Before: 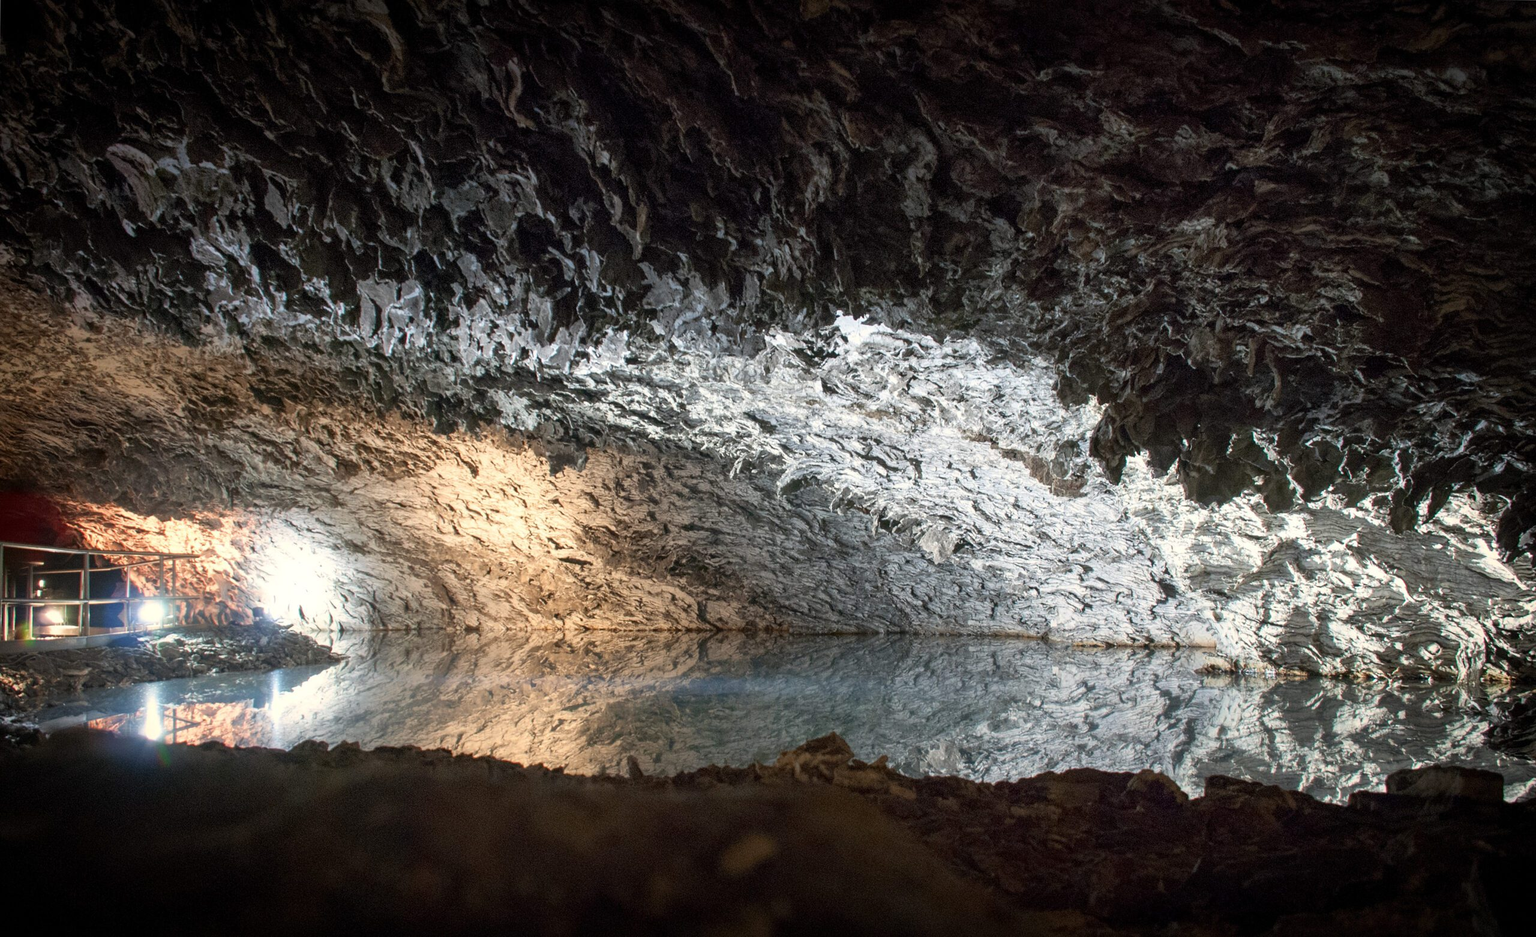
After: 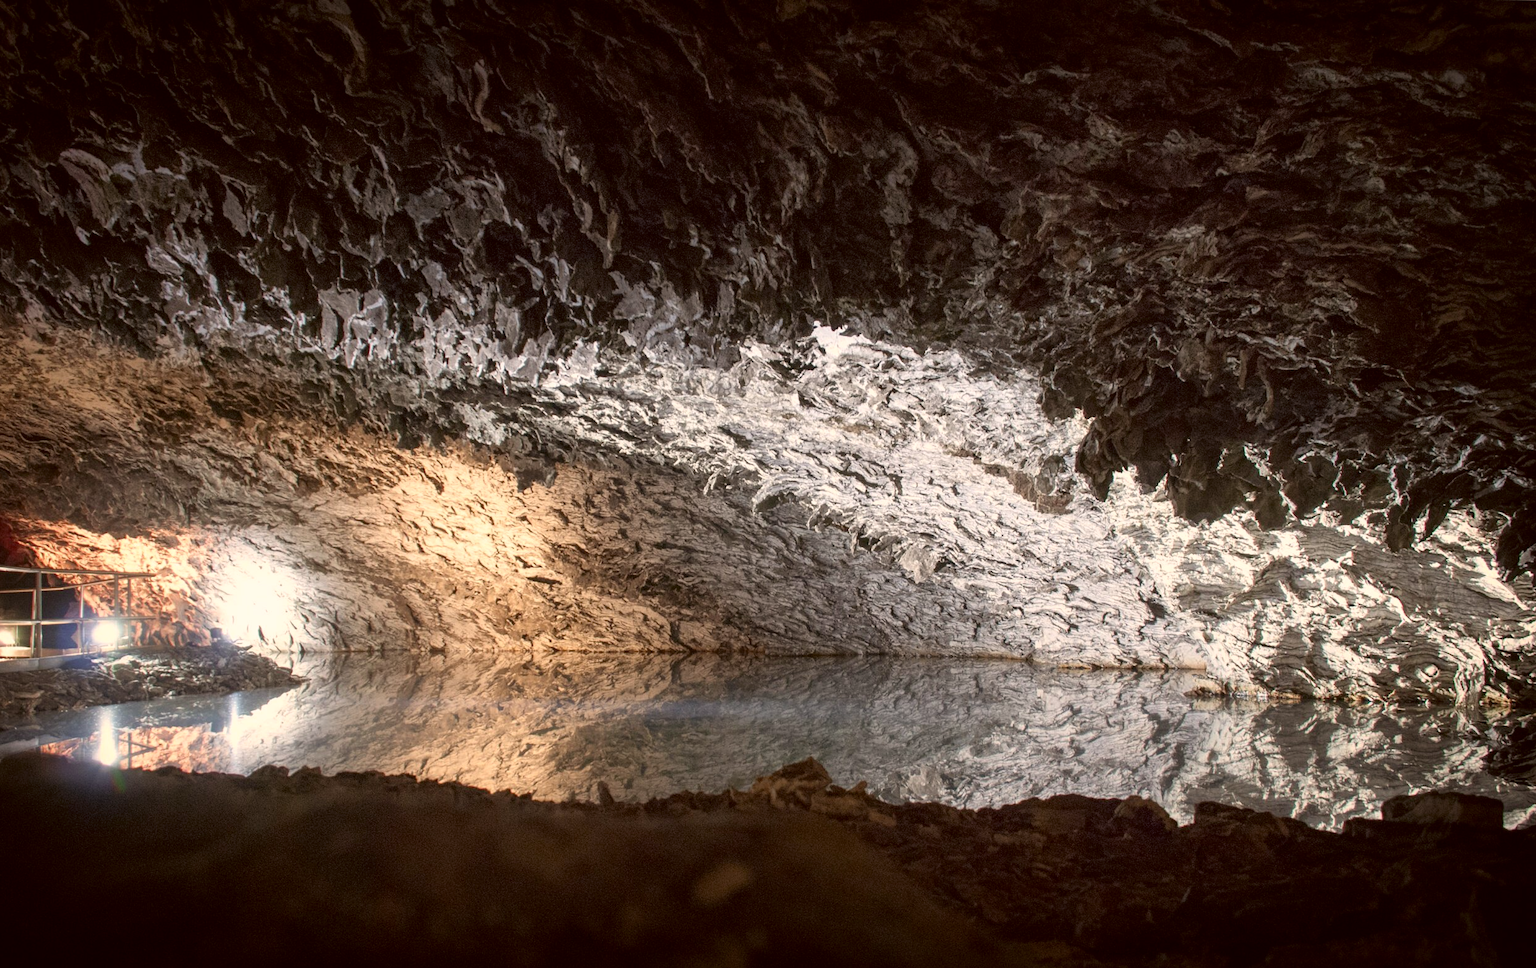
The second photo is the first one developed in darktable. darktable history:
crop and rotate: left 3.238%
color correction: highlights a* 6.27, highlights b* 8.19, shadows a* 5.94, shadows b* 7.23, saturation 0.9
